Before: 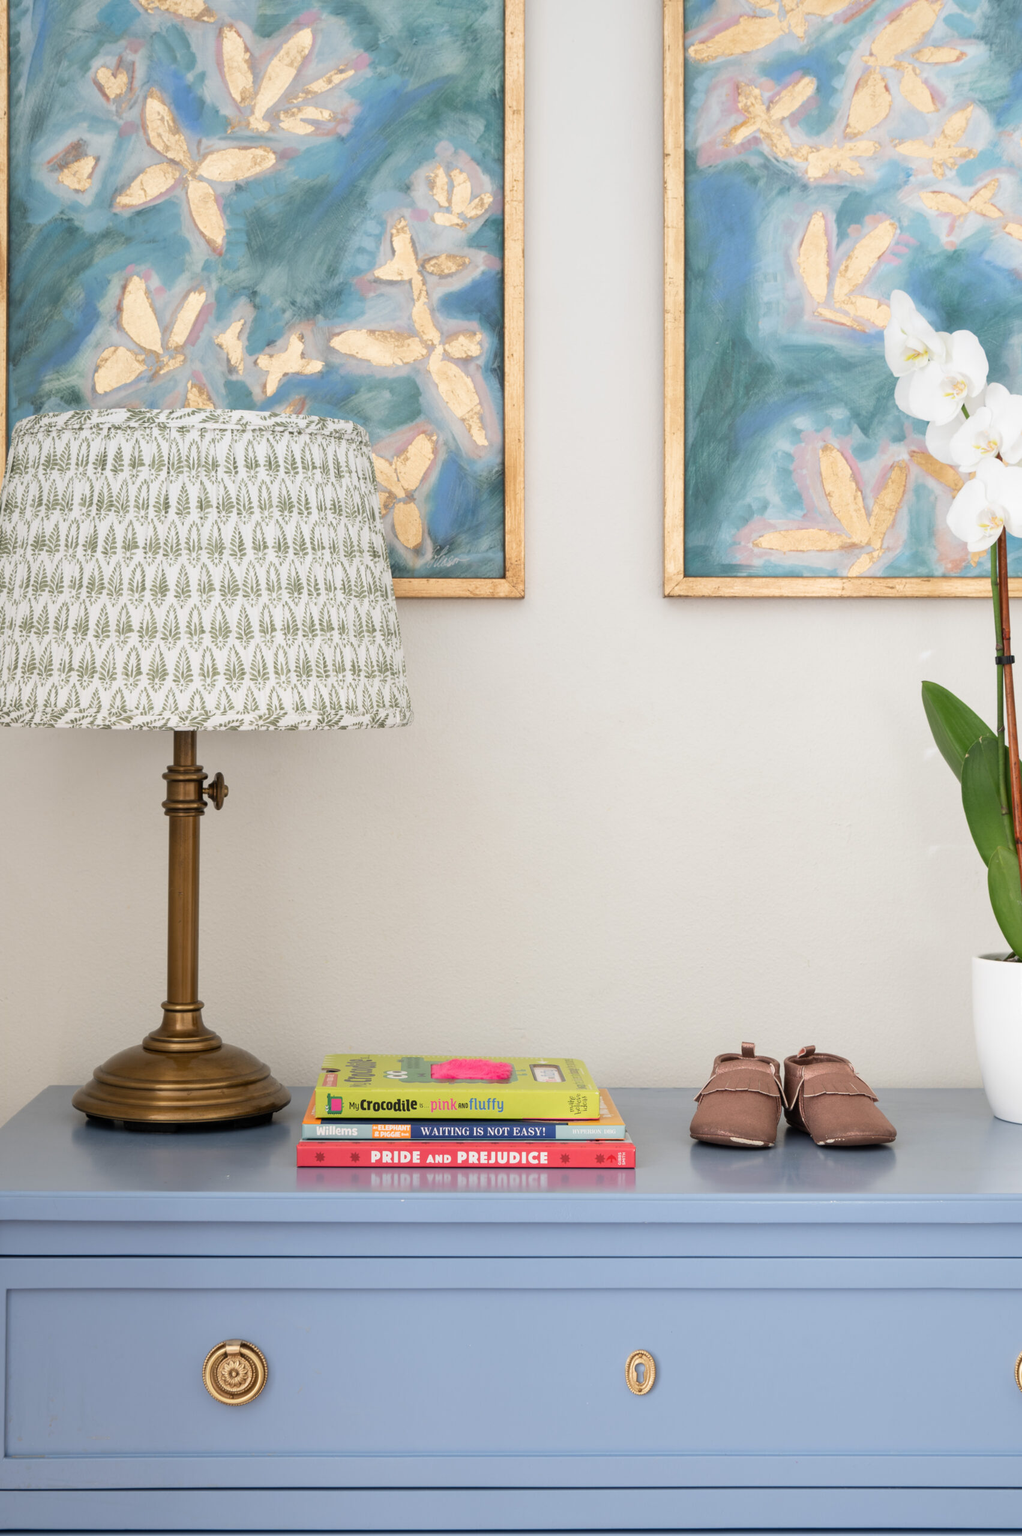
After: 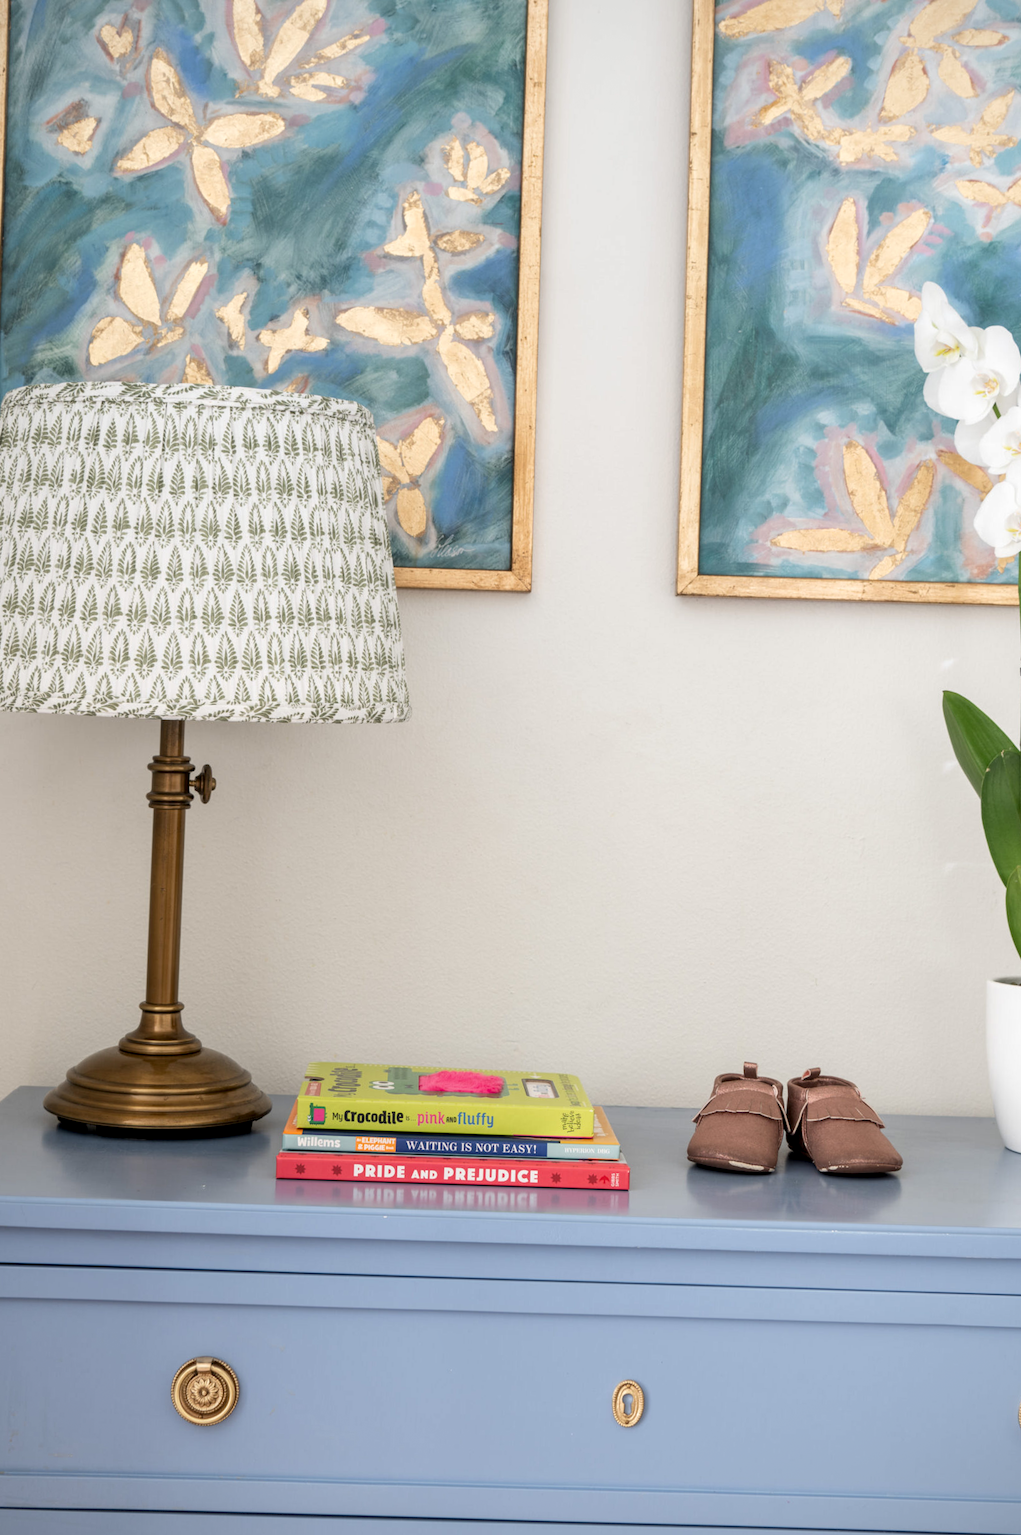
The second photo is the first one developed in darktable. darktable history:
white balance: emerald 1
local contrast: on, module defaults
crop and rotate: angle -1.69°
vignetting: fall-off start 97.28%, fall-off radius 79%, brightness -0.462, saturation -0.3, width/height ratio 1.114, dithering 8-bit output, unbound false
